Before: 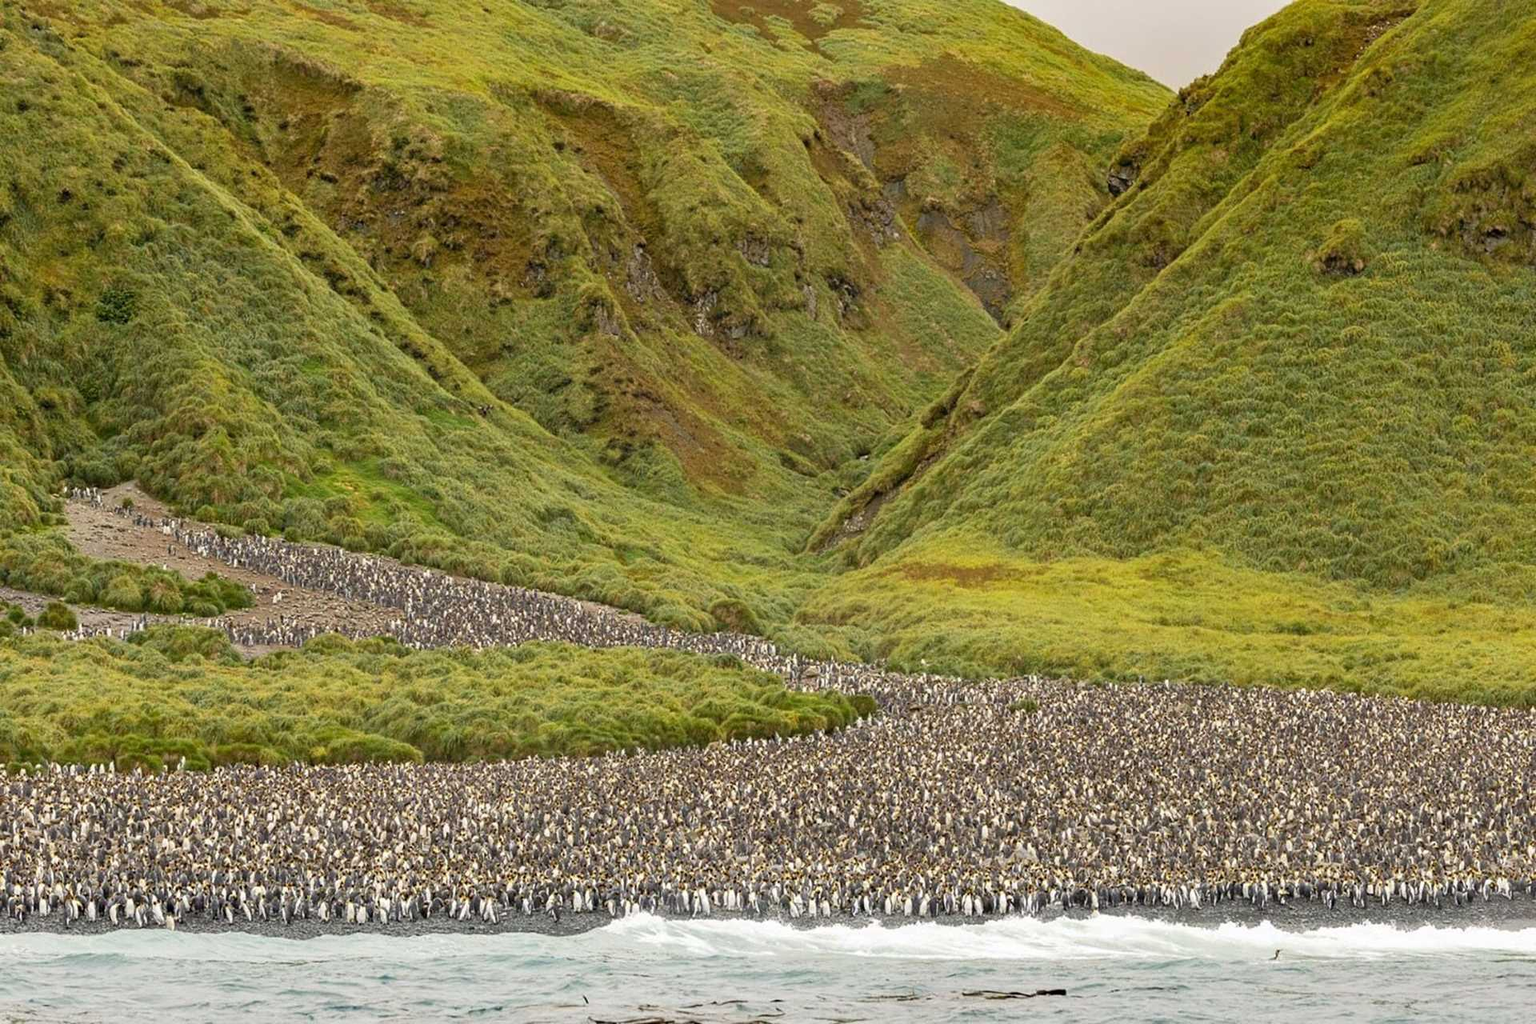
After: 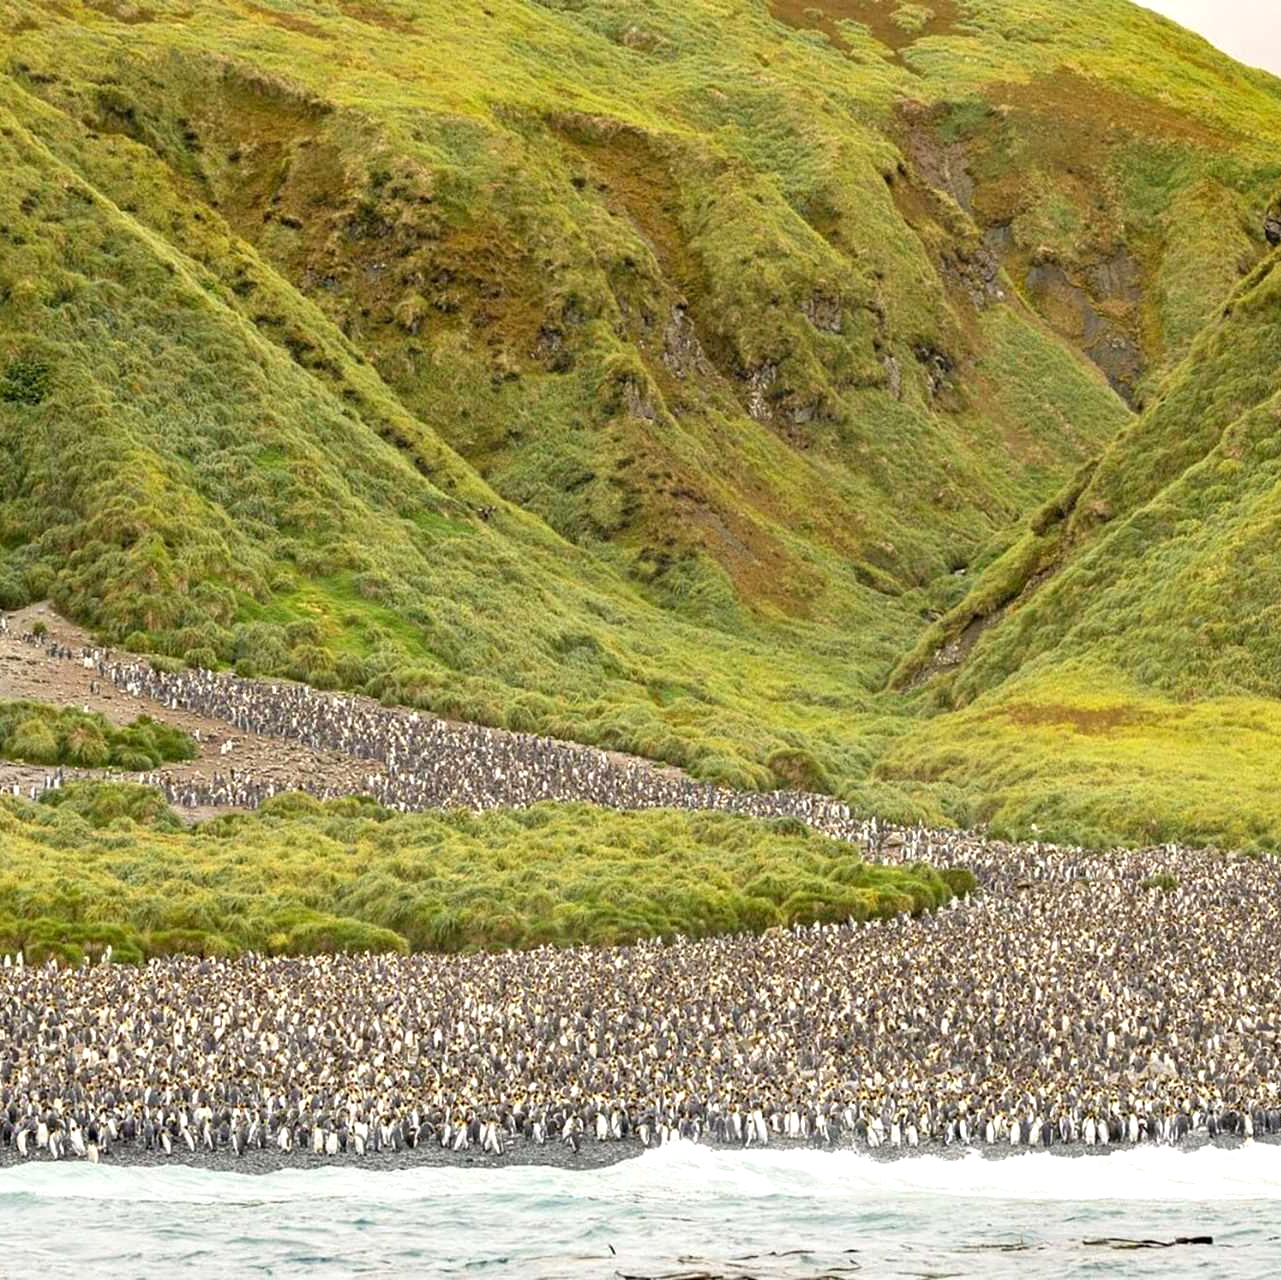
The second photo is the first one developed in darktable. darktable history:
exposure: black level correction 0.001, exposure 0.499 EV, compensate exposure bias true, compensate highlight preservation false
crop and rotate: left 6.282%, right 26.981%
